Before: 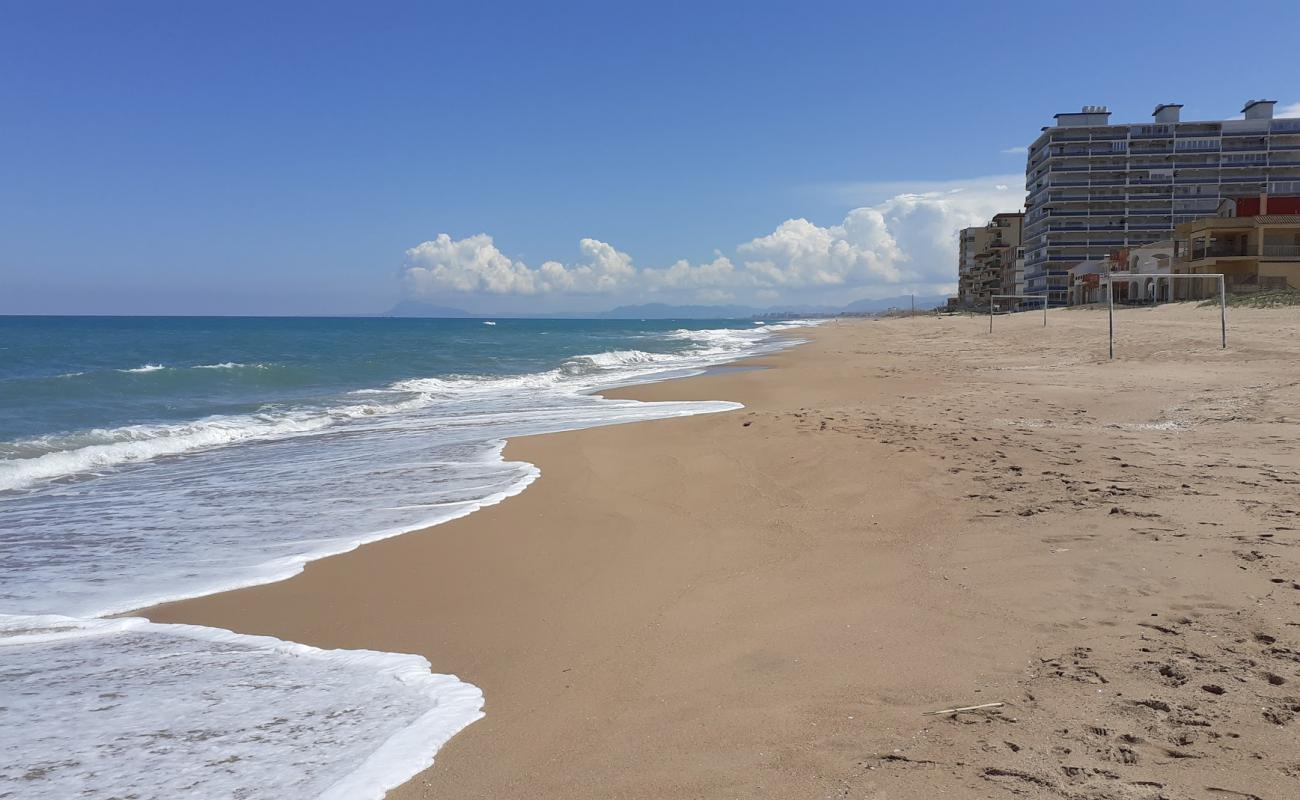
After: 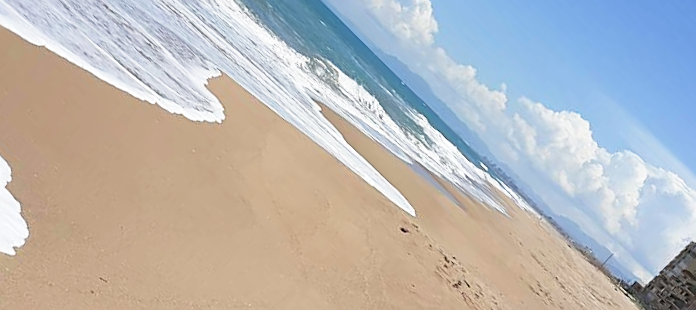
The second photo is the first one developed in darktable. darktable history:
crop and rotate: angle -44.42°, top 16.597%, right 0.818%, bottom 11.651%
base curve: curves: ch0 [(0, 0) (0.579, 0.807) (1, 1)], preserve colors none
sharpen: on, module defaults
